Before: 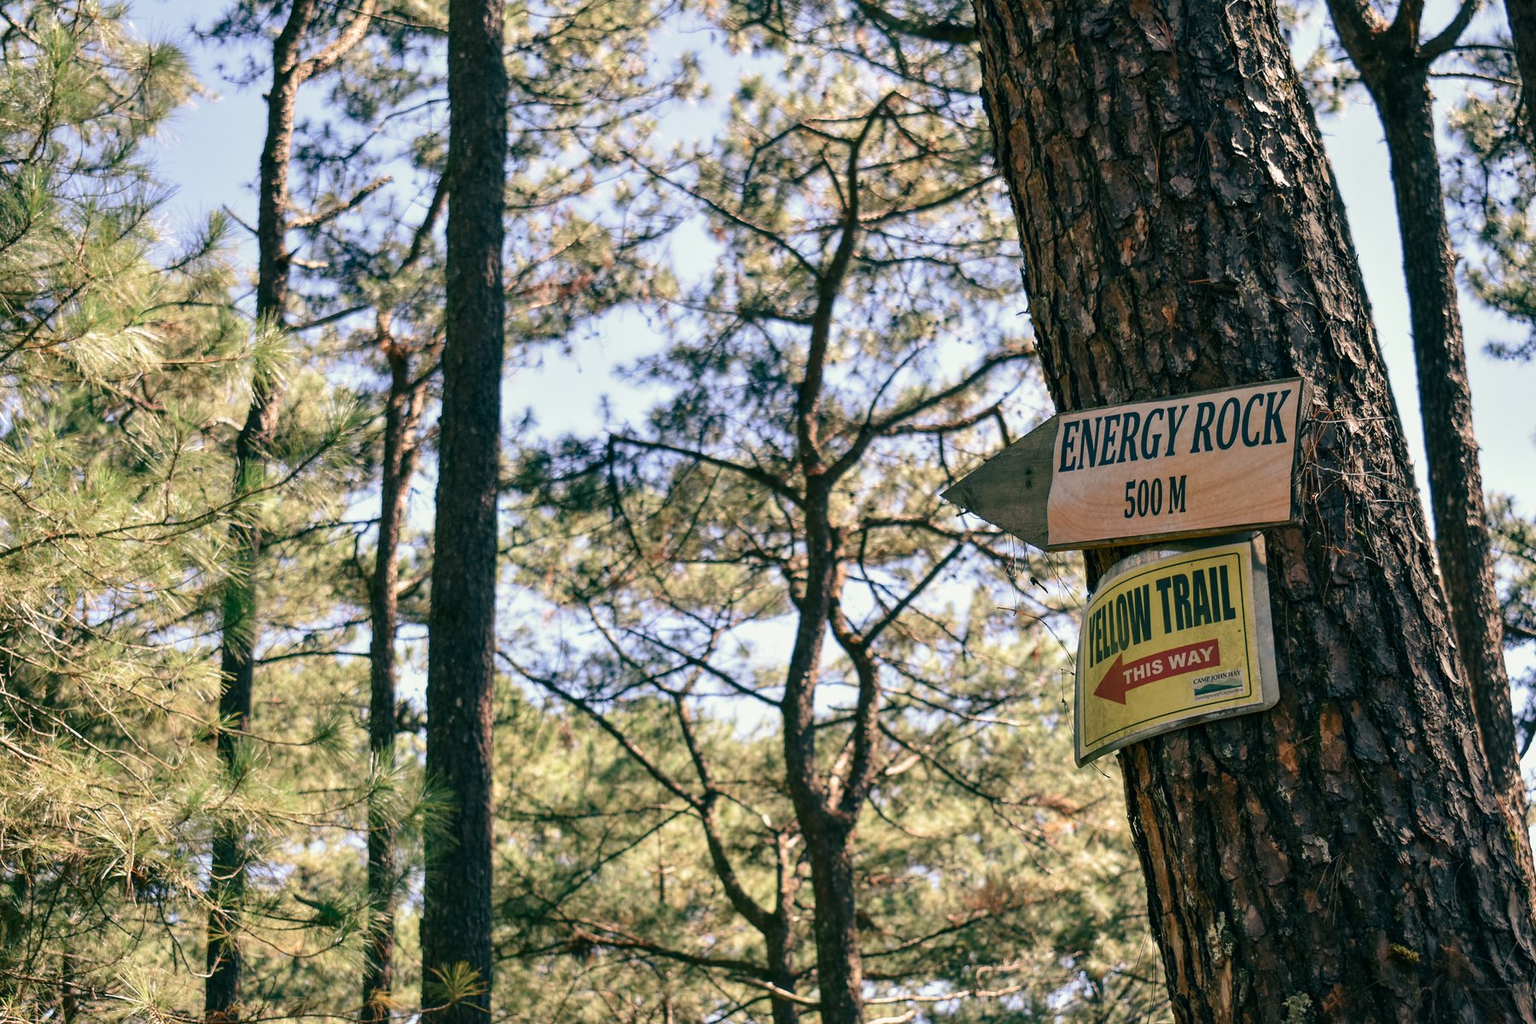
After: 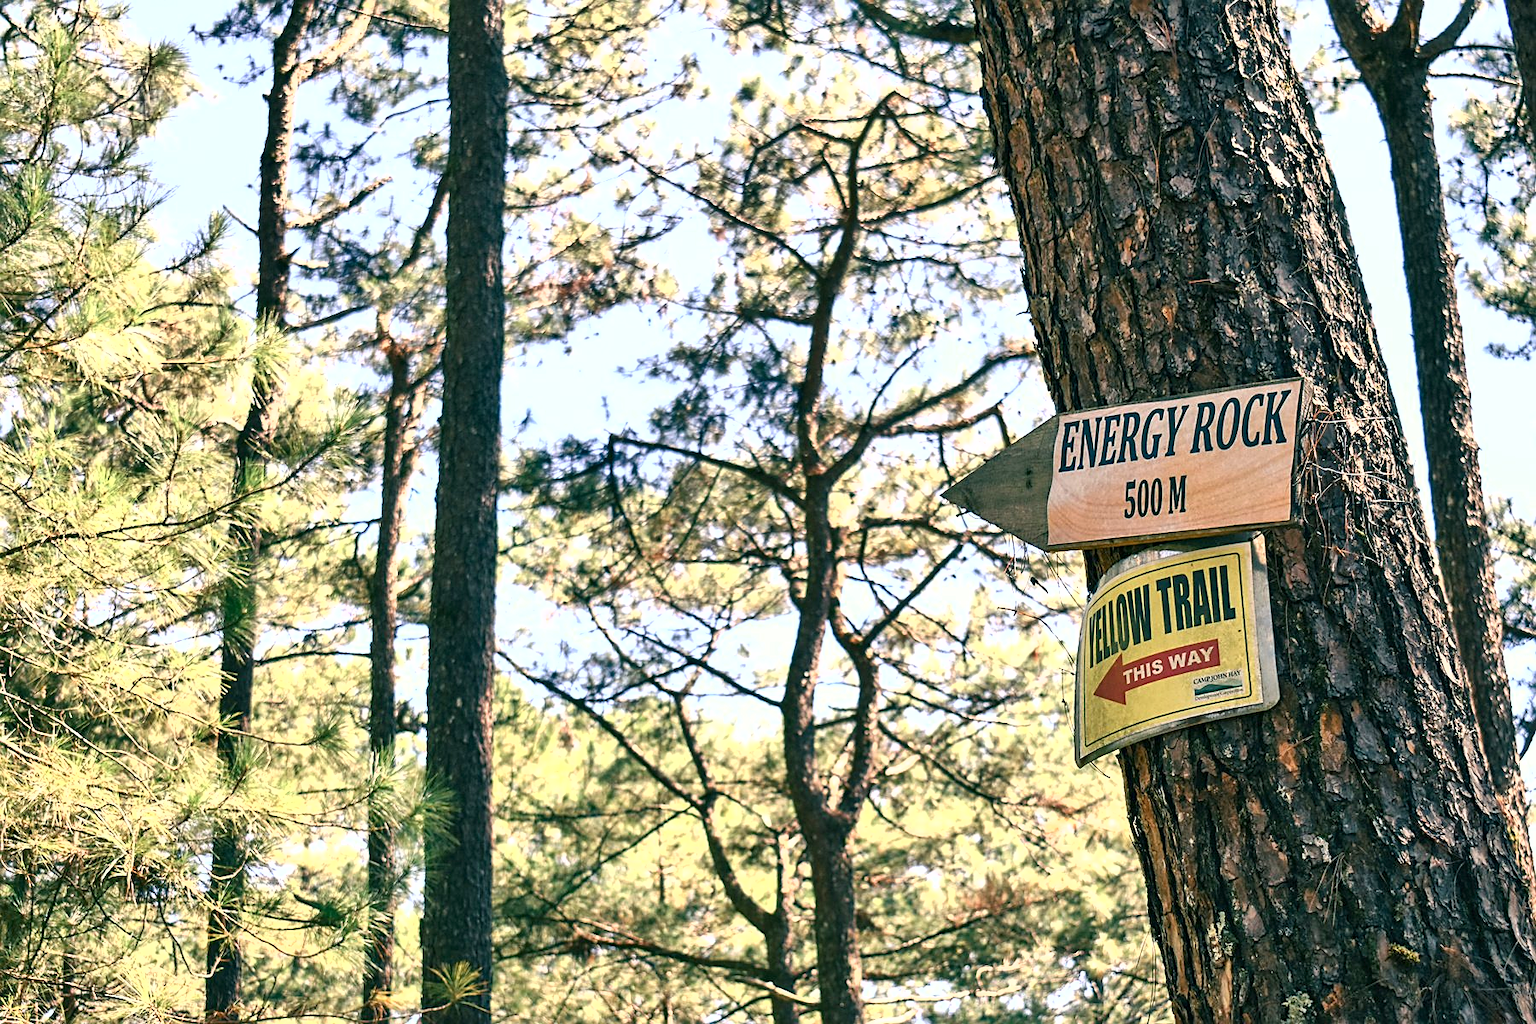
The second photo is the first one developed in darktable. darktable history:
sharpen: on, module defaults
shadows and highlights: highlights color adjustment 0%, low approximation 0.01, soften with gaussian
exposure: exposure 1 EV, compensate highlight preservation false
